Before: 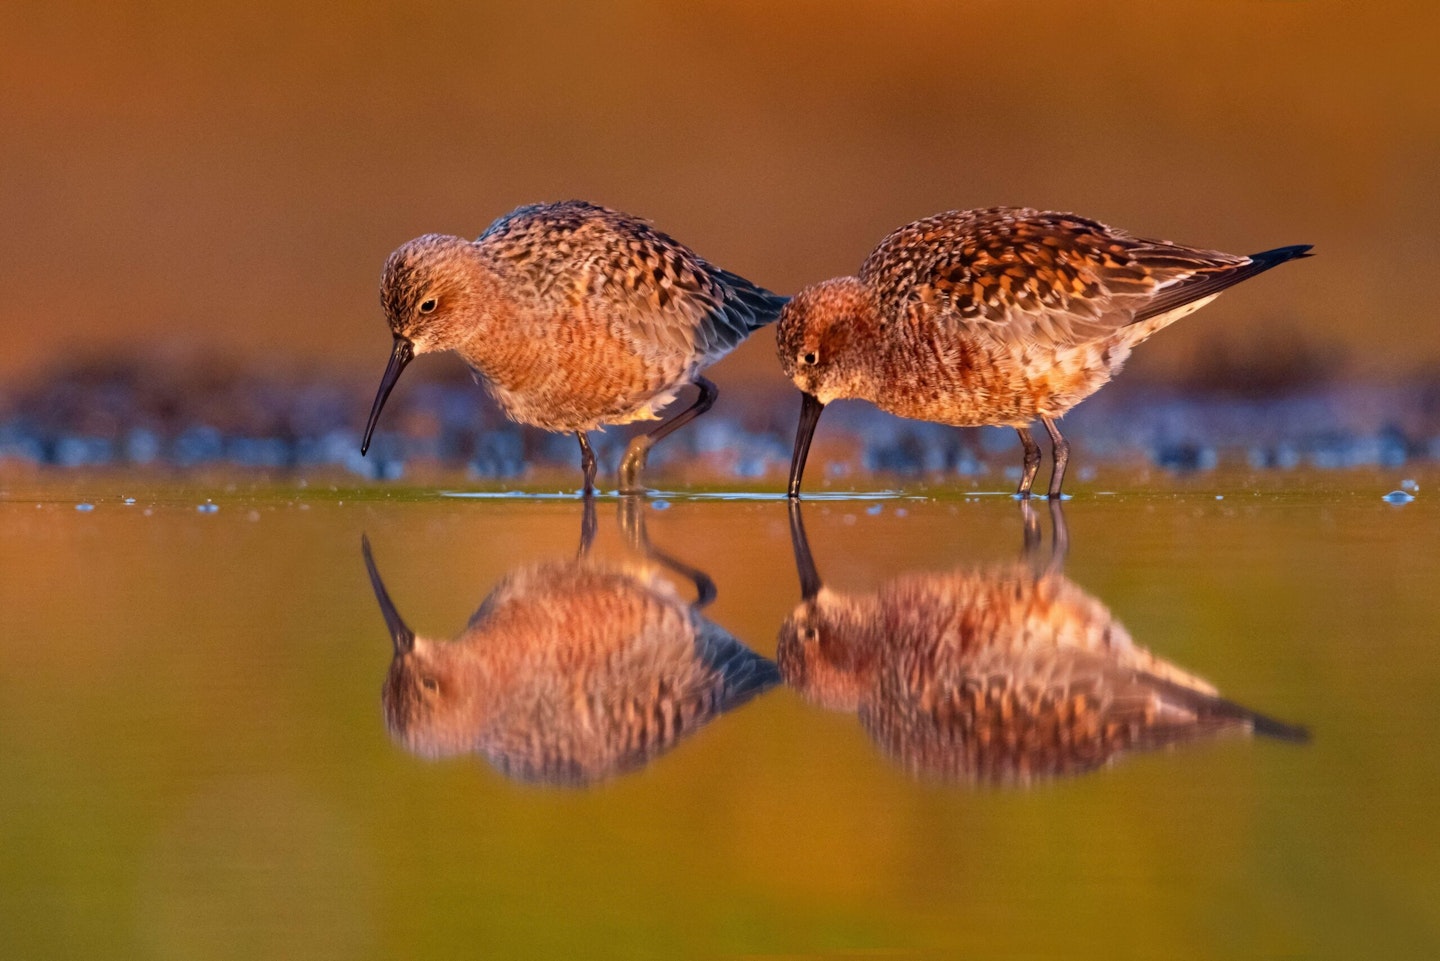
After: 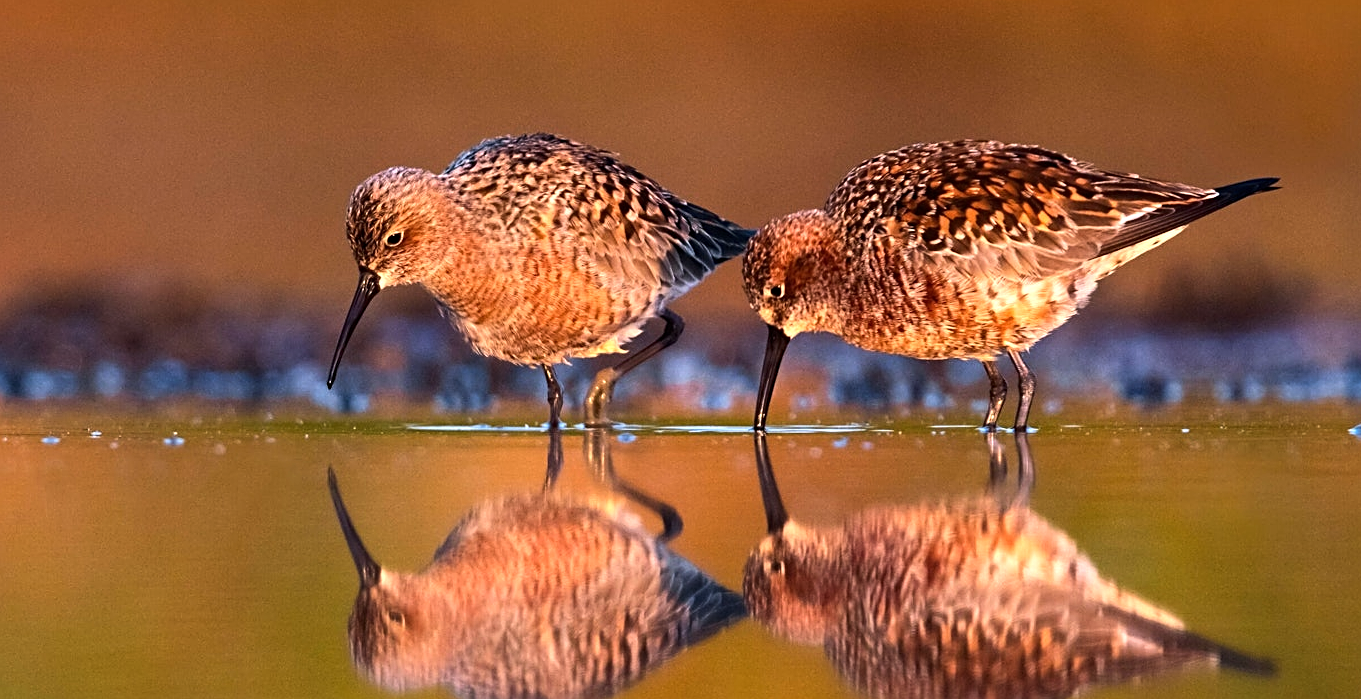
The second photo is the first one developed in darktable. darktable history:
tone equalizer: -8 EV -0.767 EV, -7 EV -0.69 EV, -6 EV -0.609 EV, -5 EV -0.392 EV, -3 EV 0.393 EV, -2 EV 0.6 EV, -1 EV 0.68 EV, +0 EV 0.743 EV, edges refinement/feathering 500, mask exposure compensation -1.57 EV, preserve details no
crop: left 2.393%, top 7.069%, right 3.078%, bottom 20.149%
sharpen: on, module defaults
